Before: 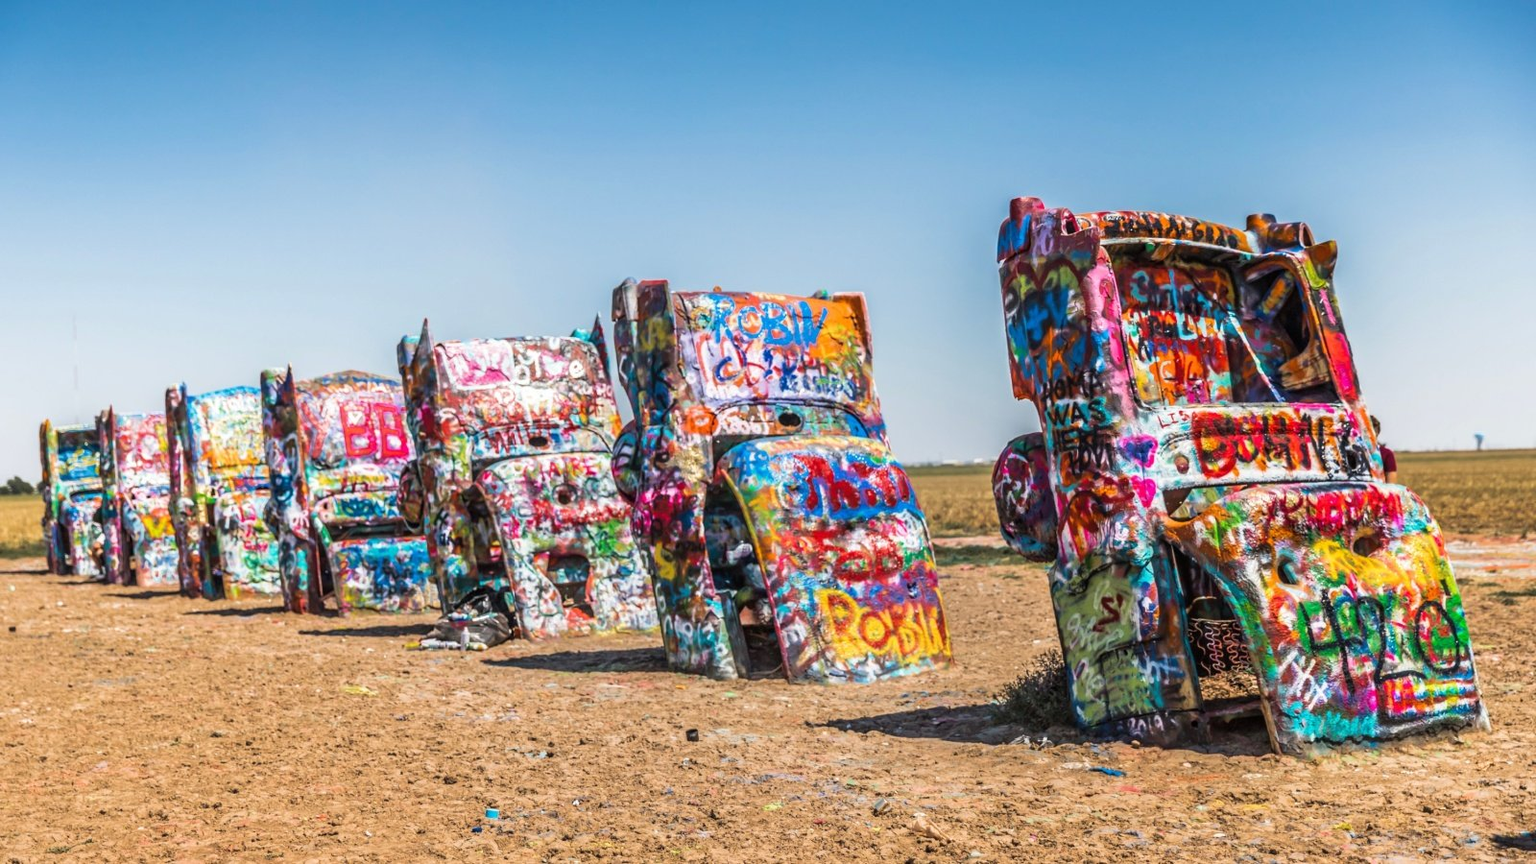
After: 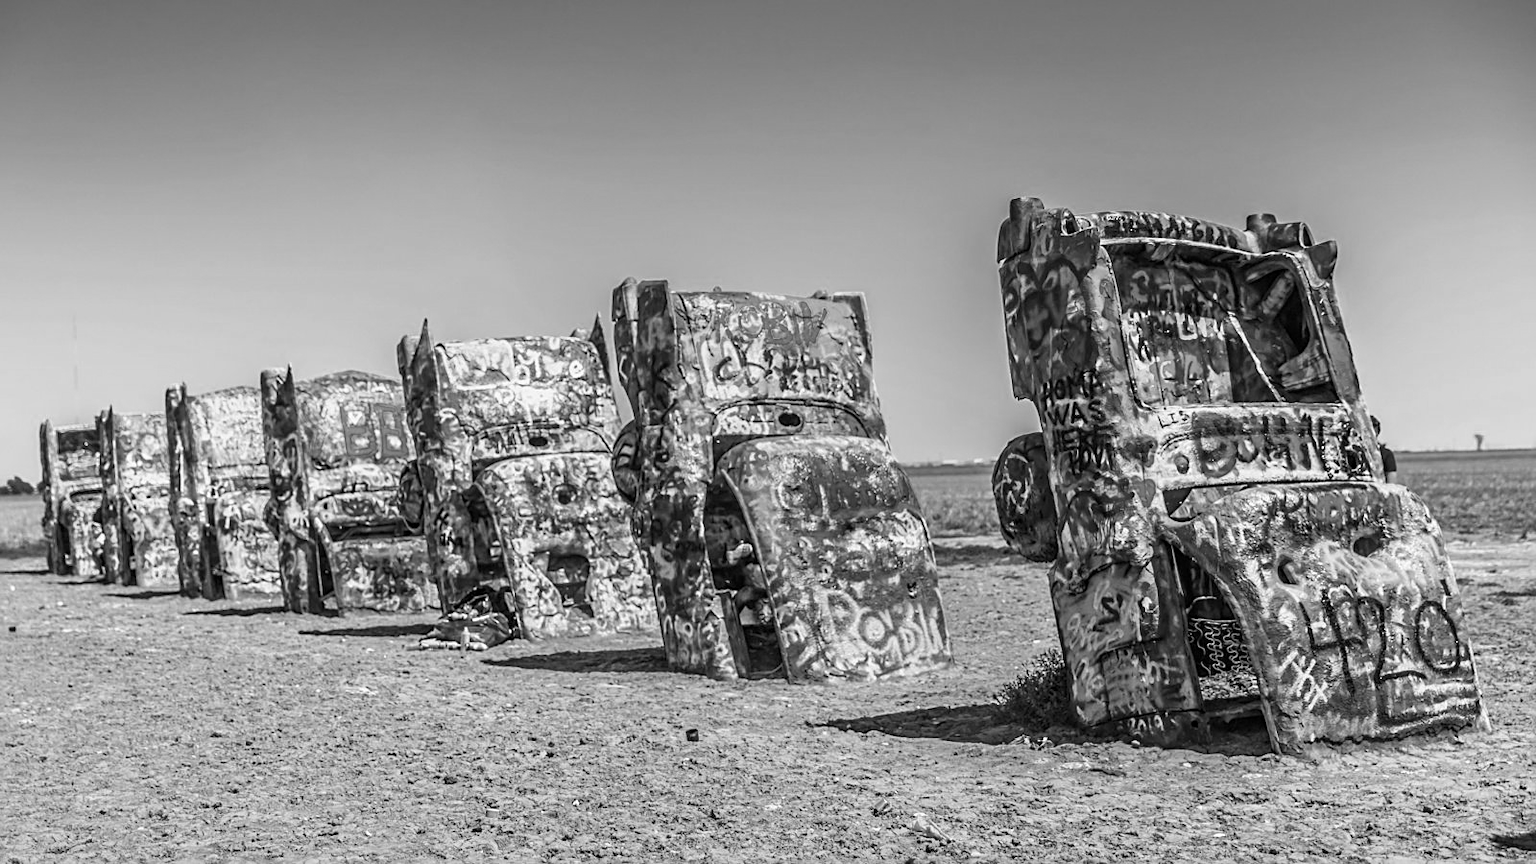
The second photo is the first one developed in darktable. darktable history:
monochrome: a 73.58, b 64.21
sharpen: on, module defaults
base curve: exposure shift 0, preserve colors none
color zones: curves: ch0 [(0, 0.613) (0.01, 0.613) (0.245, 0.448) (0.498, 0.529) (0.642, 0.665) (0.879, 0.777) (0.99, 0.613)]; ch1 [(0, 0) (0.143, 0) (0.286, 0) (0.429, 0) (0.571, 0) (0.714, 0) (0.857, 0)], mix -121.96%
